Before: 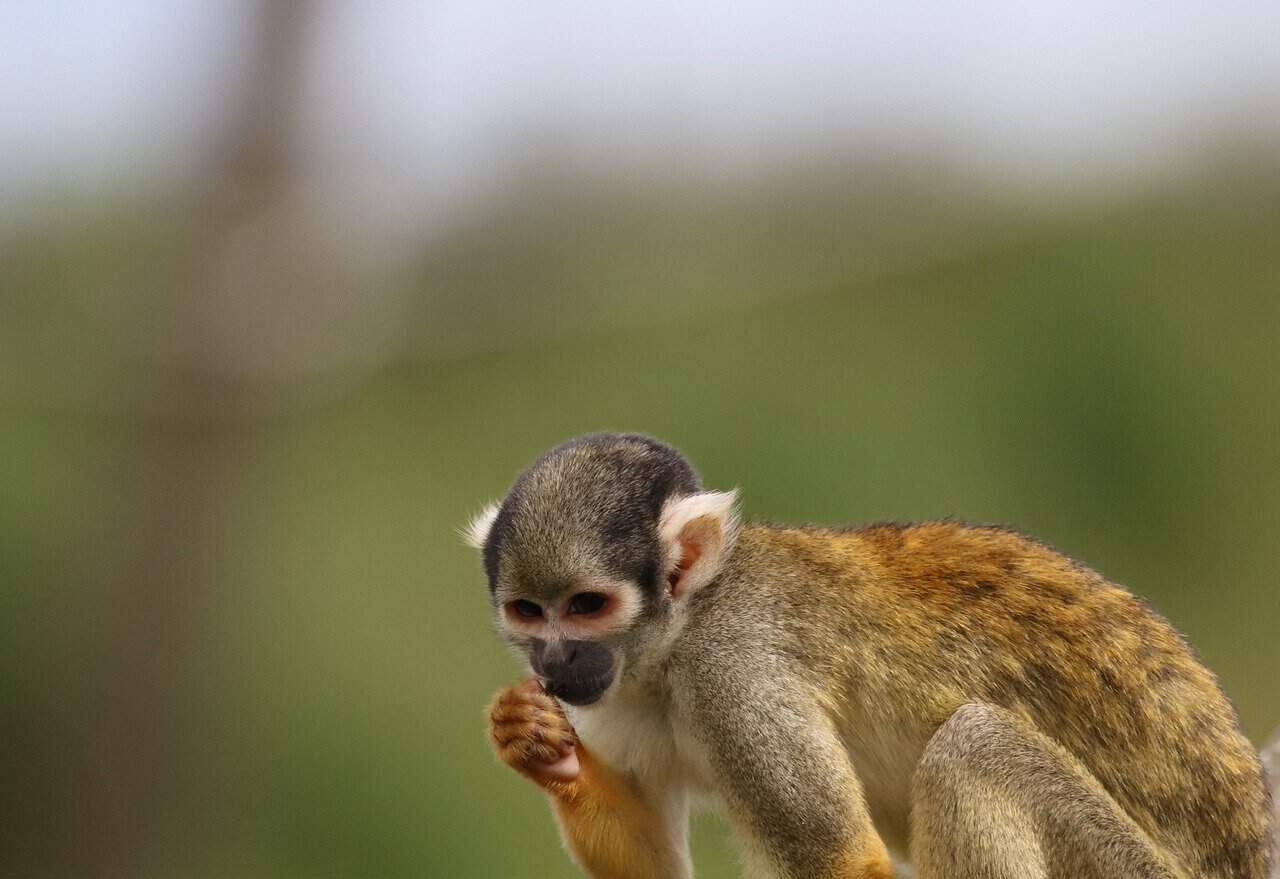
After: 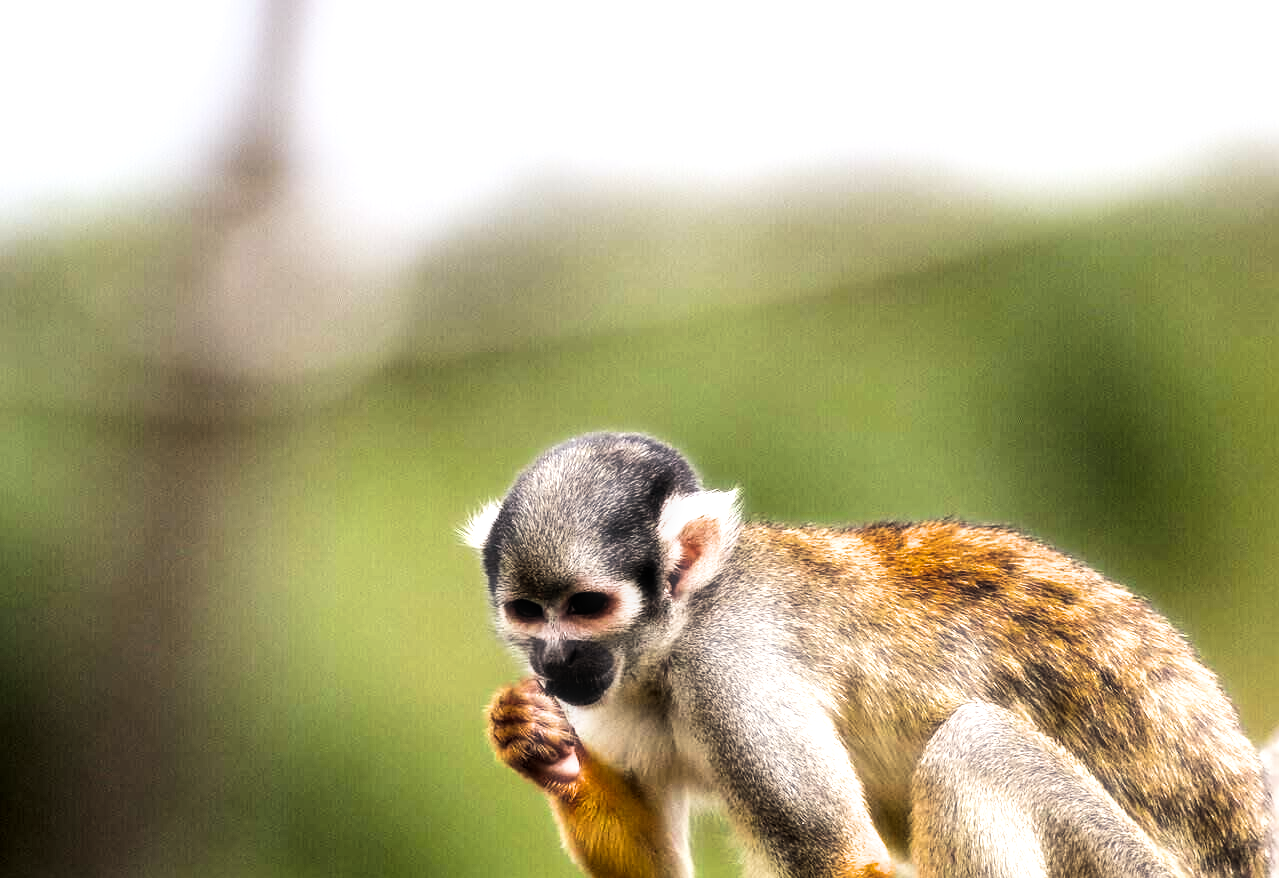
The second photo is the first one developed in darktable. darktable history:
color balance rgb: global offset › luminance -0.507%, perceptual saturation grading › global saturation 9.599%, perceptual brilliance grading › highlights 74.903%, perceptual brilliance grading › shadows -29.194%, global vibrance 50.771%
sharpen: radius 1.247, amount 0.299, threshold 0.134
filmic rgb: black relative exposure -5.01 EV, white relative exposure 3.97 EV, threshold 2.97 EV, hardness 2.88, contrast 1.299, highlights saturation mix -31.38%, iterations of high-quality reconstruction 0, enable highlight reconstruction true
local contrast: on, module defaults
haze removal: strength -0.896, distance 0.226, compatibility mode true, adaptive false
